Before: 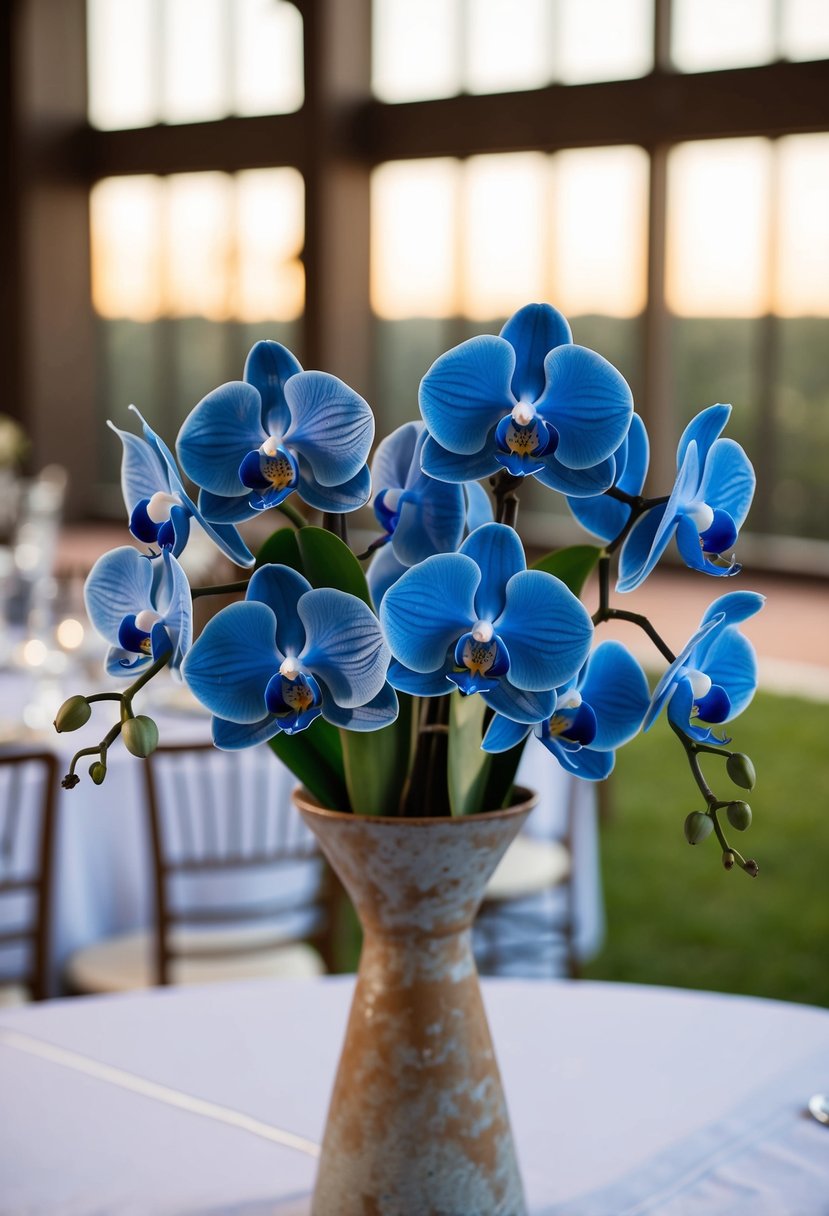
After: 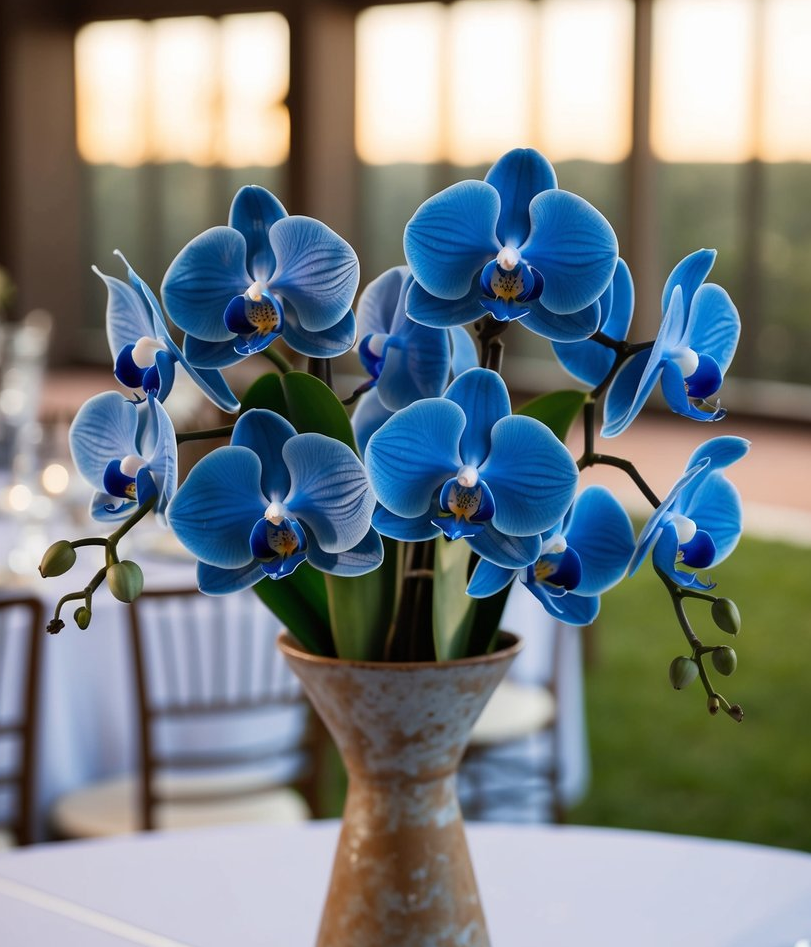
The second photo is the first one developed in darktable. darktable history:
crop and rotate: left 1.814%, top 12.818%, right 0.25%, bottom 9.225%
